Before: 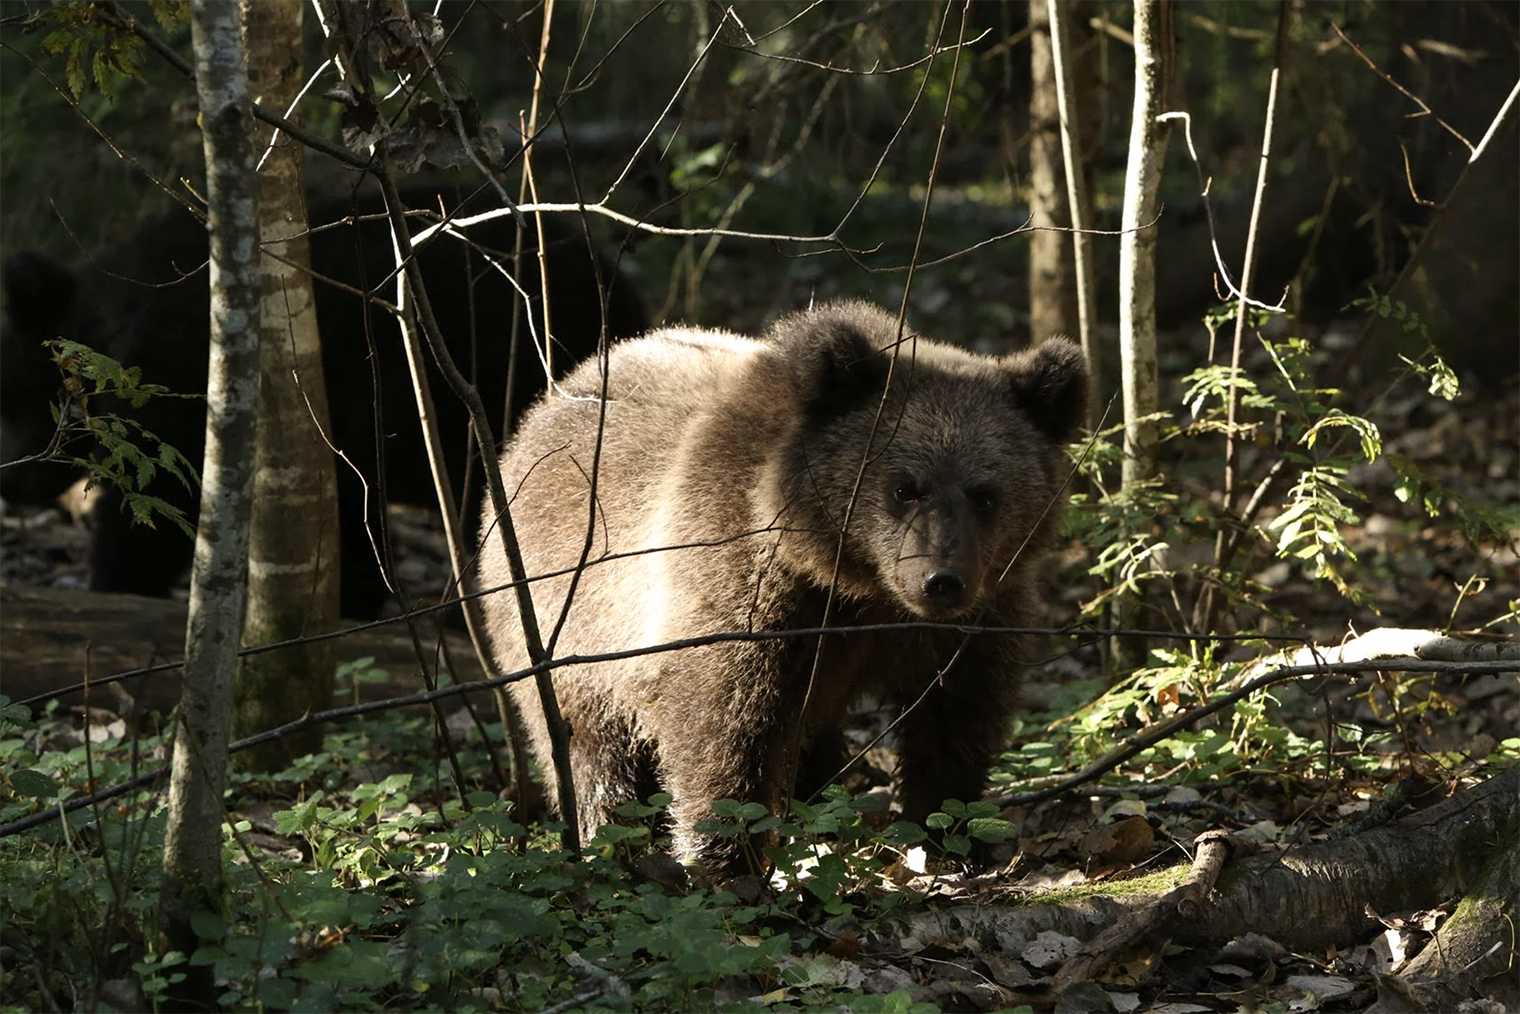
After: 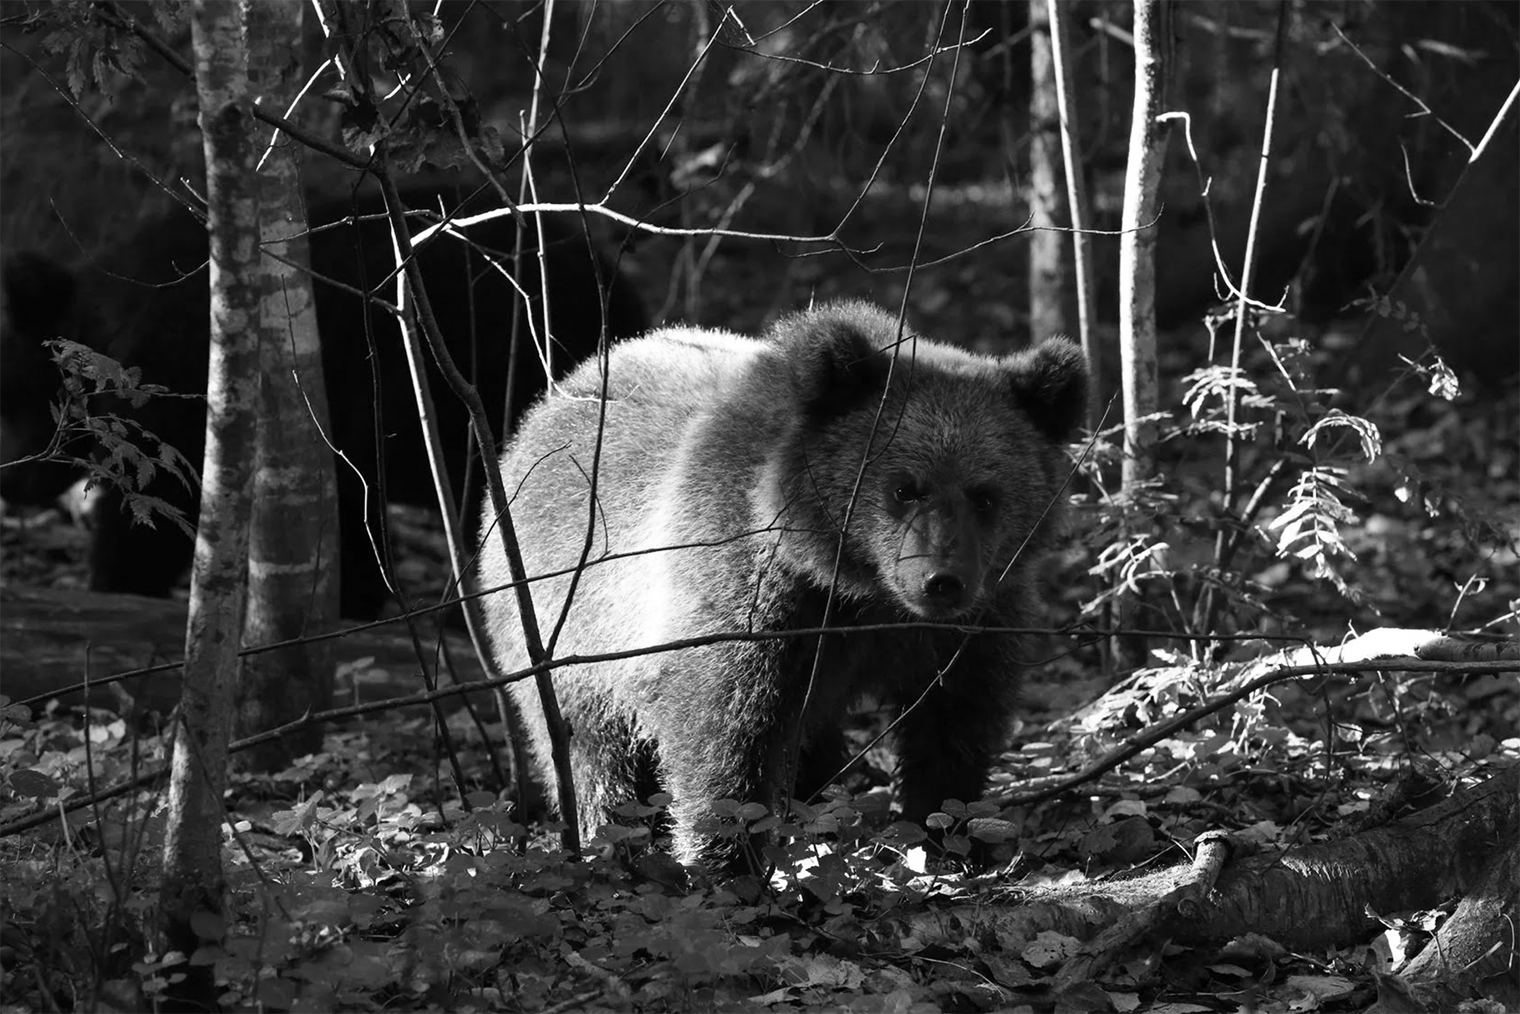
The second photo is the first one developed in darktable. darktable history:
monochrome: on, module defaults
color calibration: illuminant as shot in camera, x 0.37, y 0.382, temperature 4313.32 K
